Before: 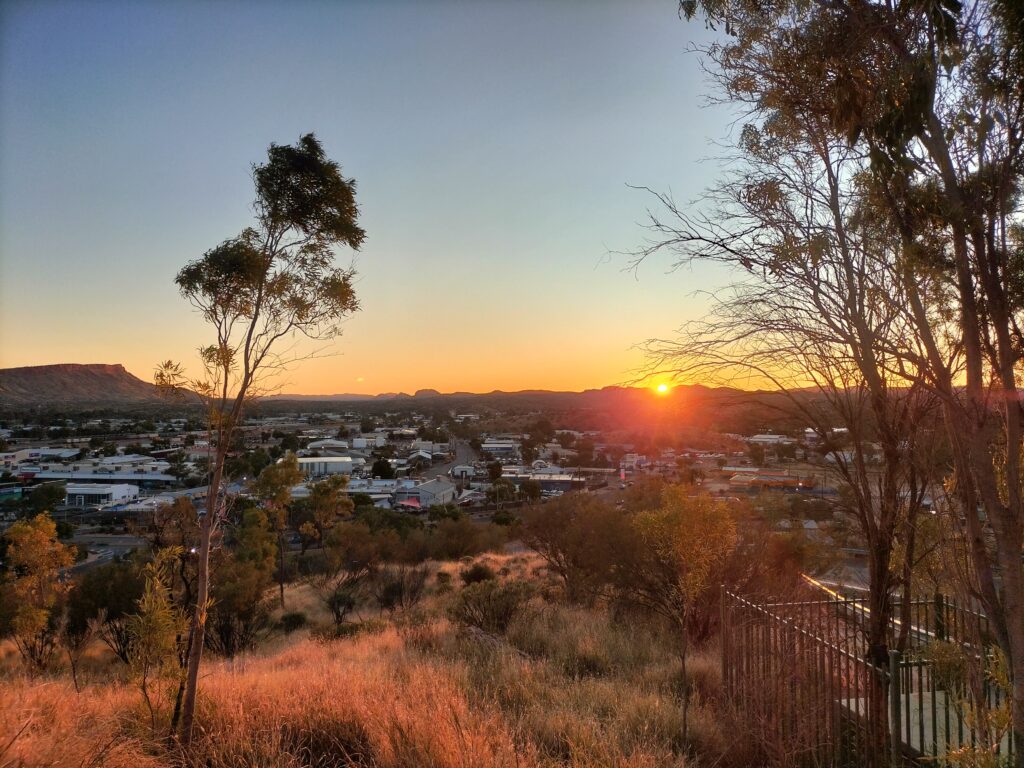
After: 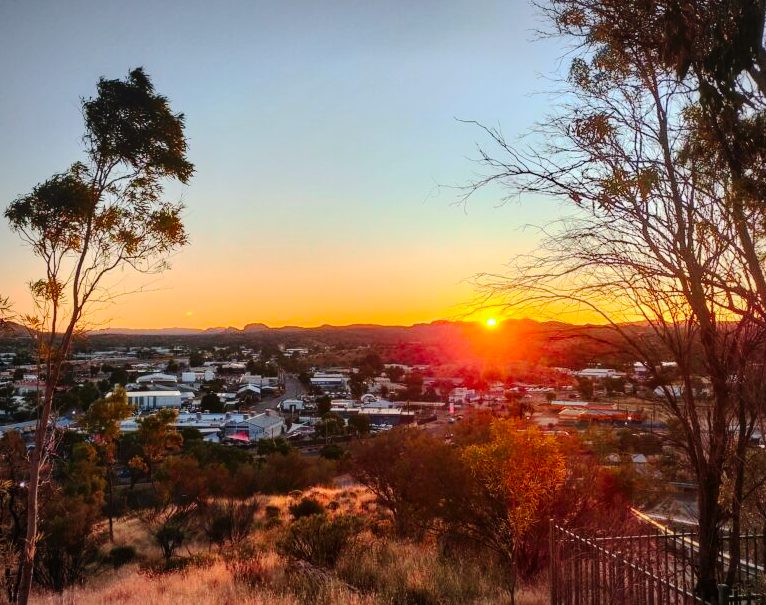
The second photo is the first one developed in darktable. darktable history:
vignetting: fall-off radius 70%, automatic ratio true
local contrast: detail 117%
crop: left 16.768%, top 8.653%, right 8.362%, bottom 12.485%
tone curve: curves: ch0 [(0, 0) (0.003, 0.012) (0.011, 0.014) (0.025, 0.02) (0.044, 0.034) (0.069, 0.047) (0.1, 0.063) (0.136, 0.086) (0.177, 0.131) (0.224, 0.183) (0.277, 0.243) (0.335, 0.317) (0.399, 0.403) (0.468, 0.488) (0.543, 0.573) (0.623, 0.649) (0.709, 0.718) (0.801, 0.795) (0.898, 0.872) (1, 1)], preserve colors none
contrast brightness saturation: contrast 0.23, brightness 0.1, saturation 0.29
white balance: red 0.983, blue 1.036
